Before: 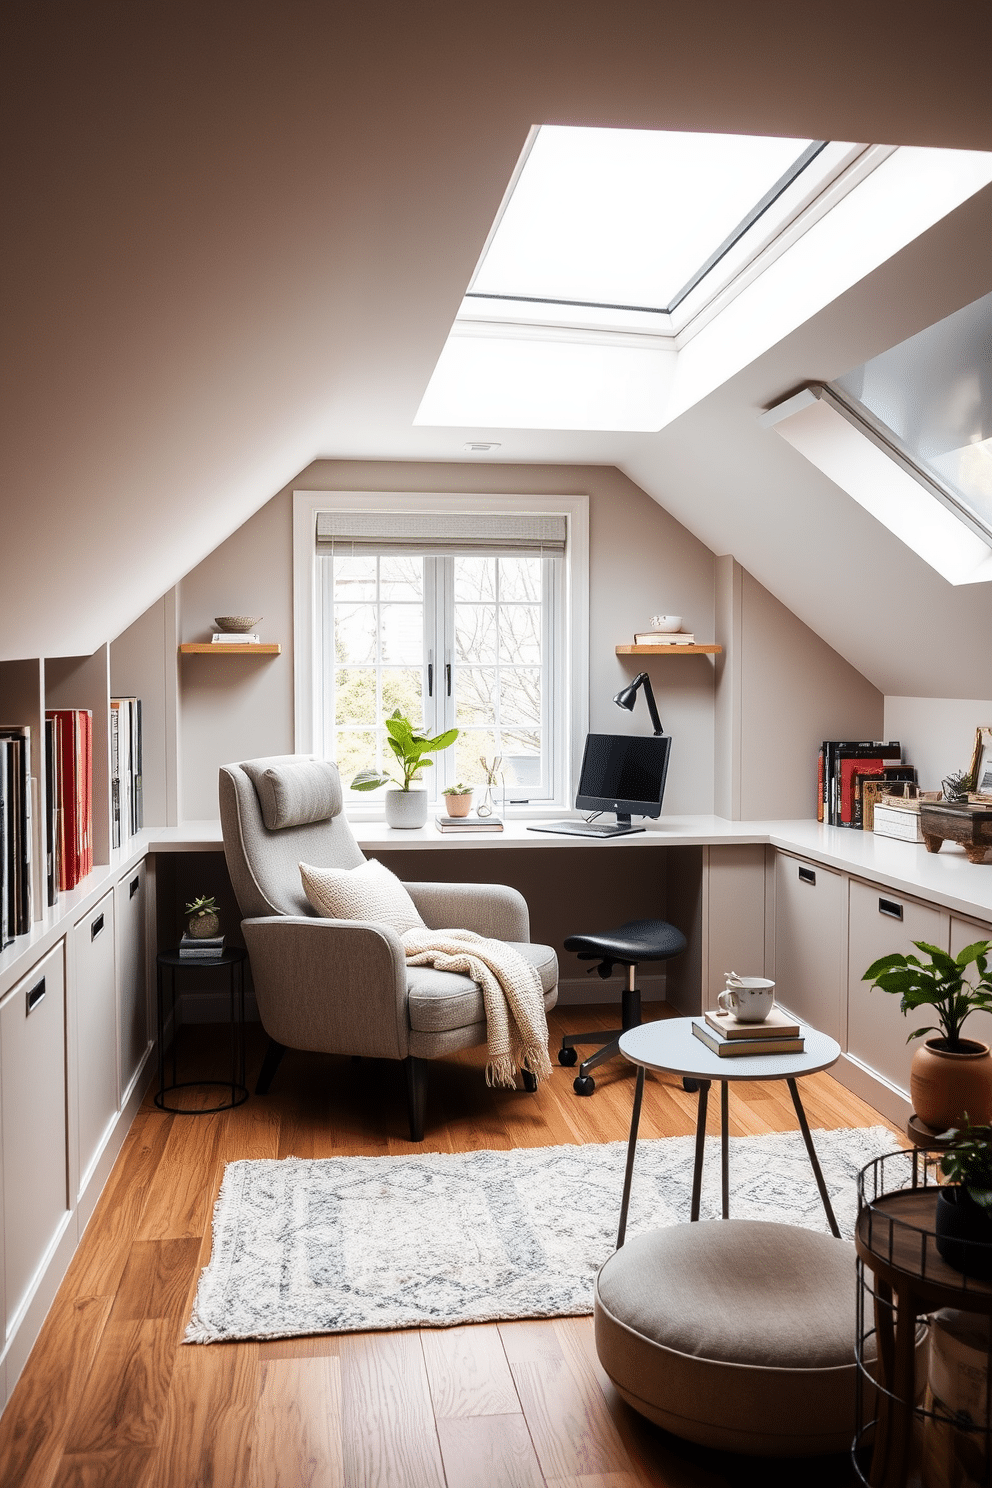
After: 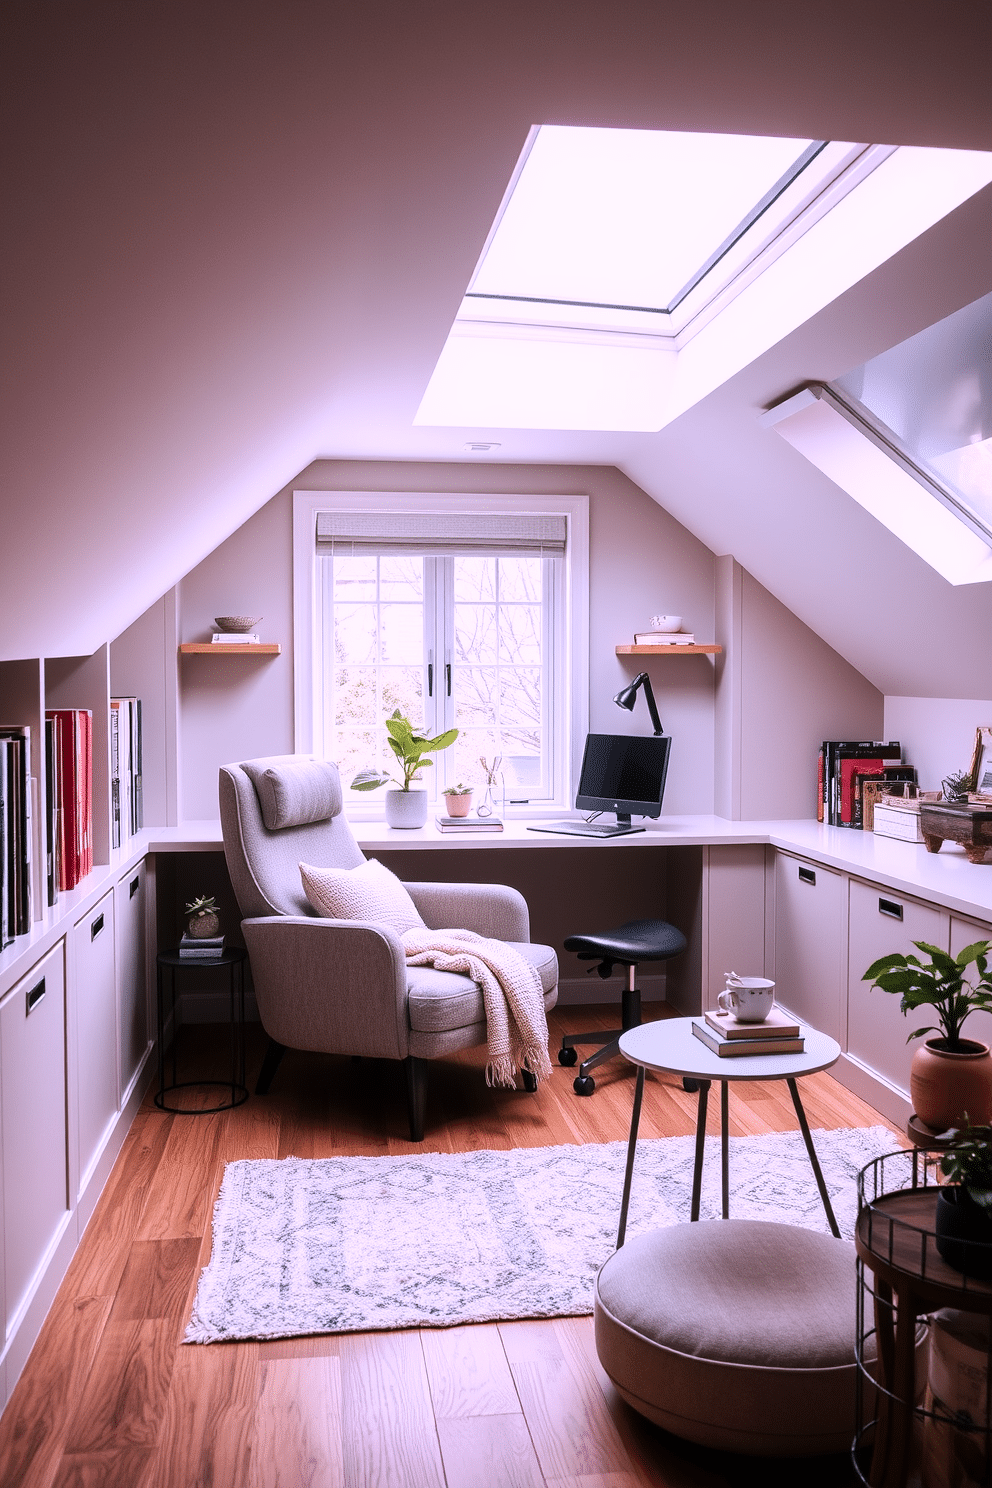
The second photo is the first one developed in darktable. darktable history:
color correction: highlights a* 15.06, highlights b* -25.51
